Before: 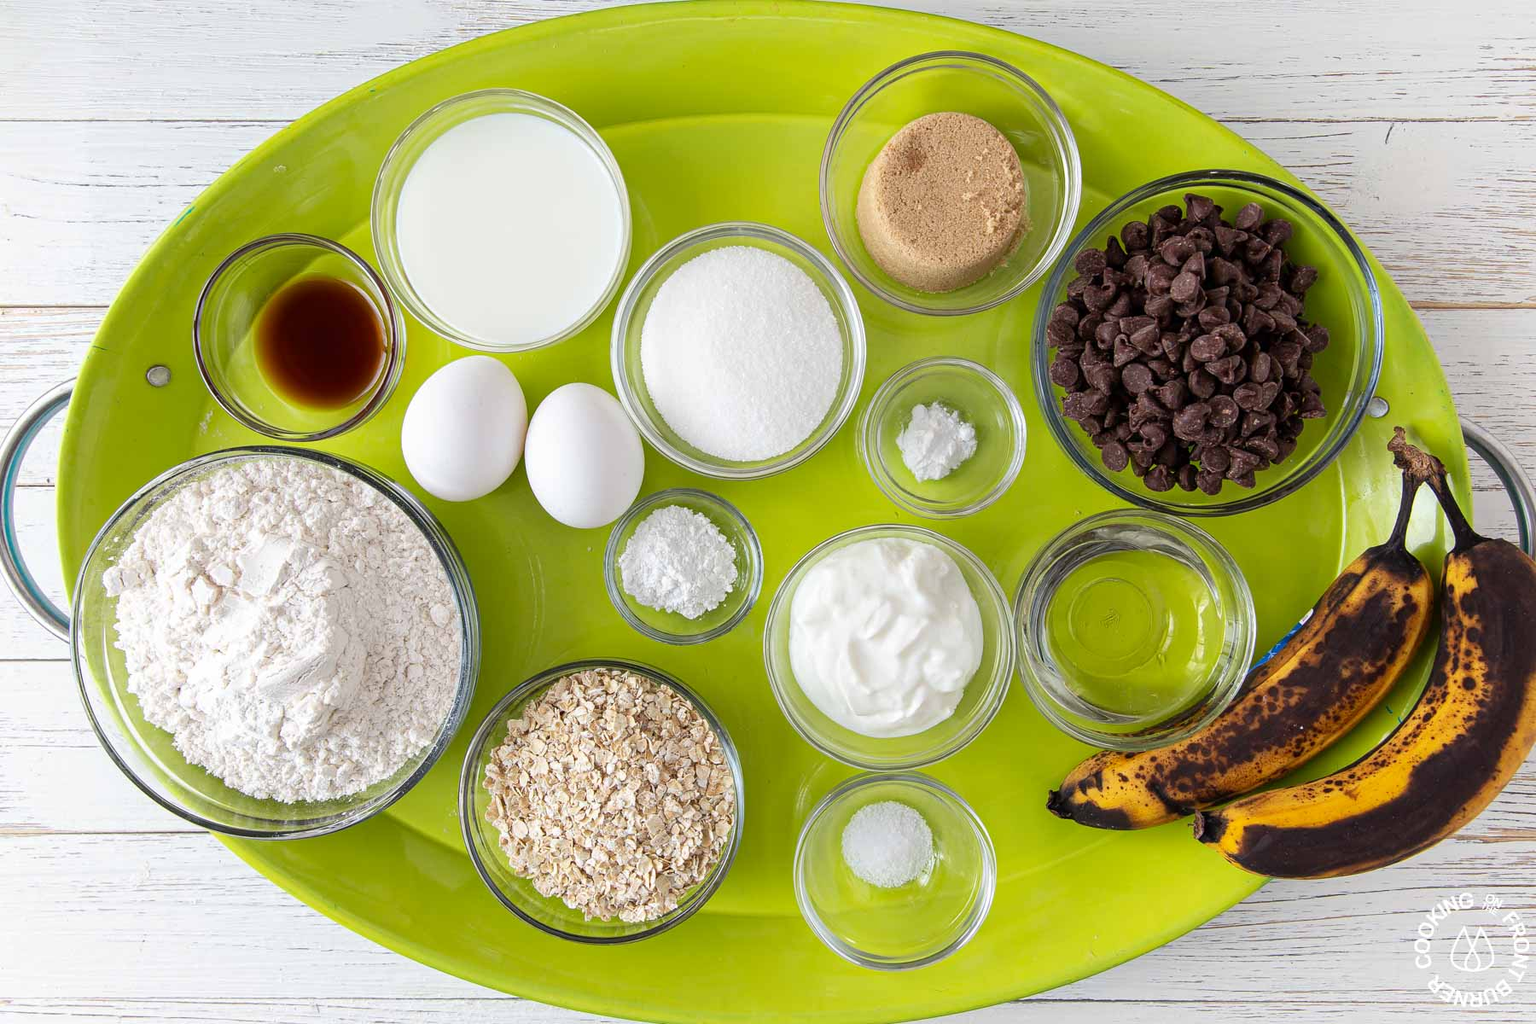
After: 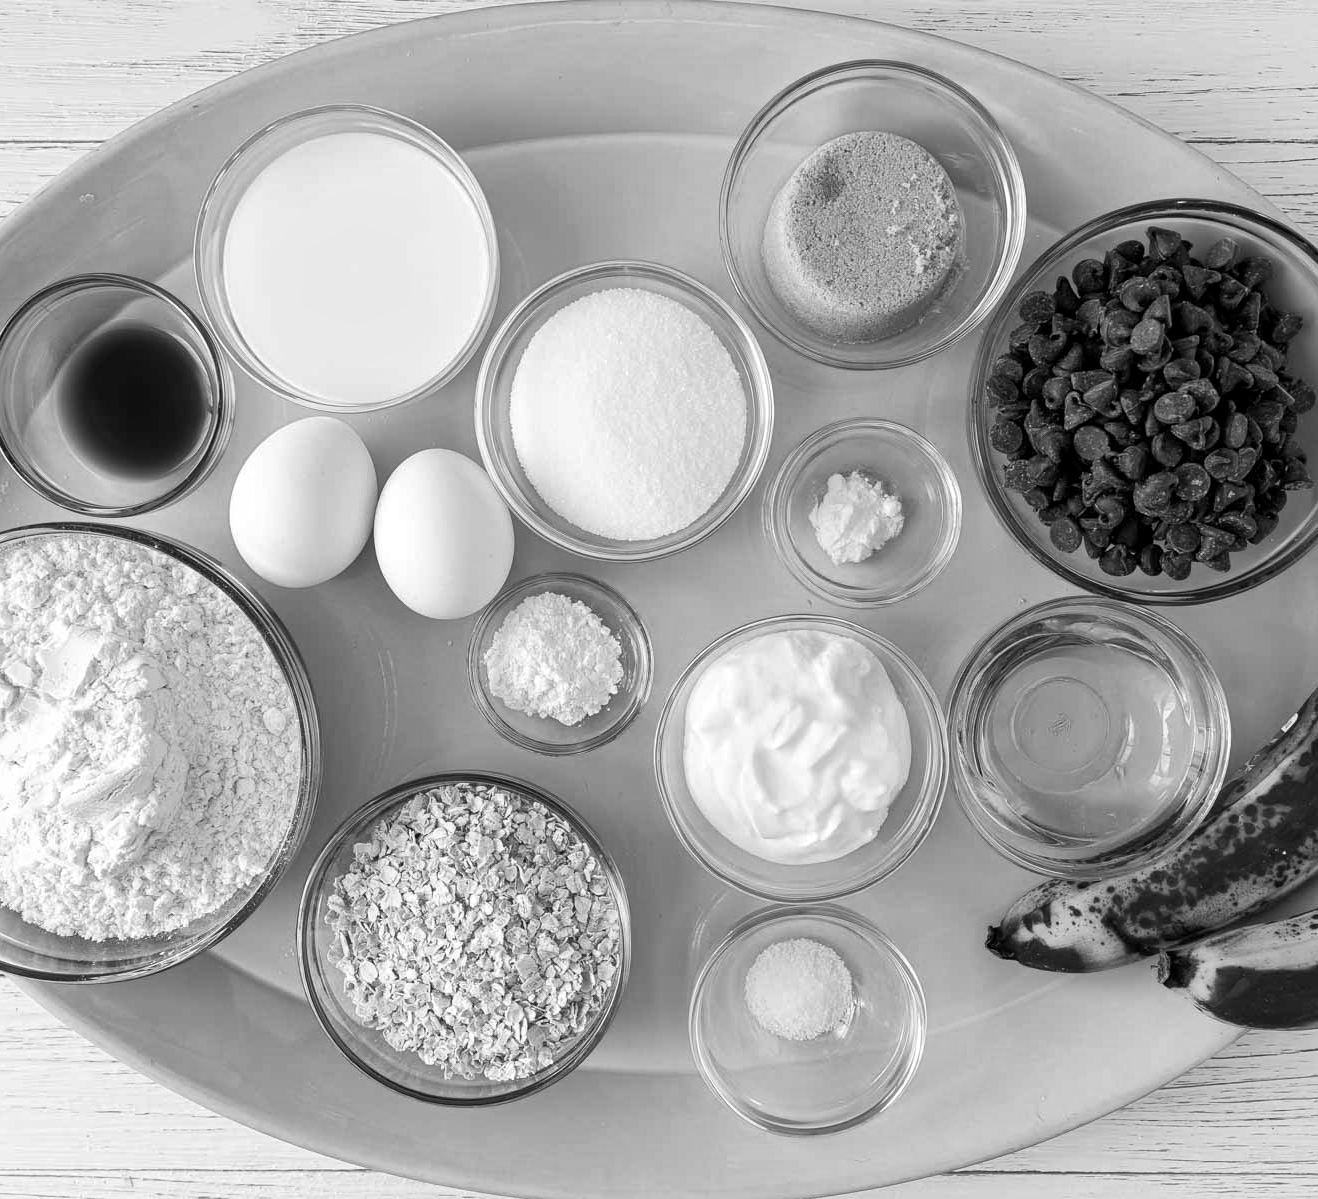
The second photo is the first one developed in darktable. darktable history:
white balance: red 0.931, blue 1.11
local contrast: mode bilateral grid, contrast 20, coarseness 50, detail 120%, midtone range 0.2
monochrome: a 1.94, b -0.638
crop: left 13.443%, right 13.31%
color contrast: blue-yellow contrast 0.62
